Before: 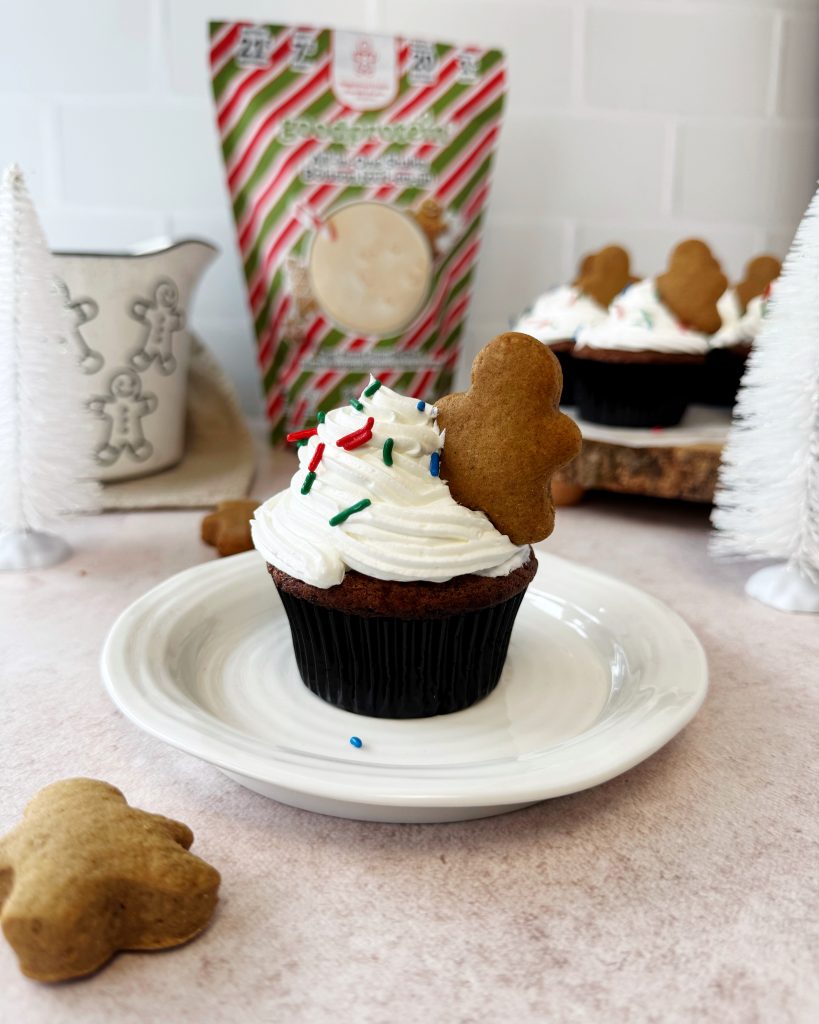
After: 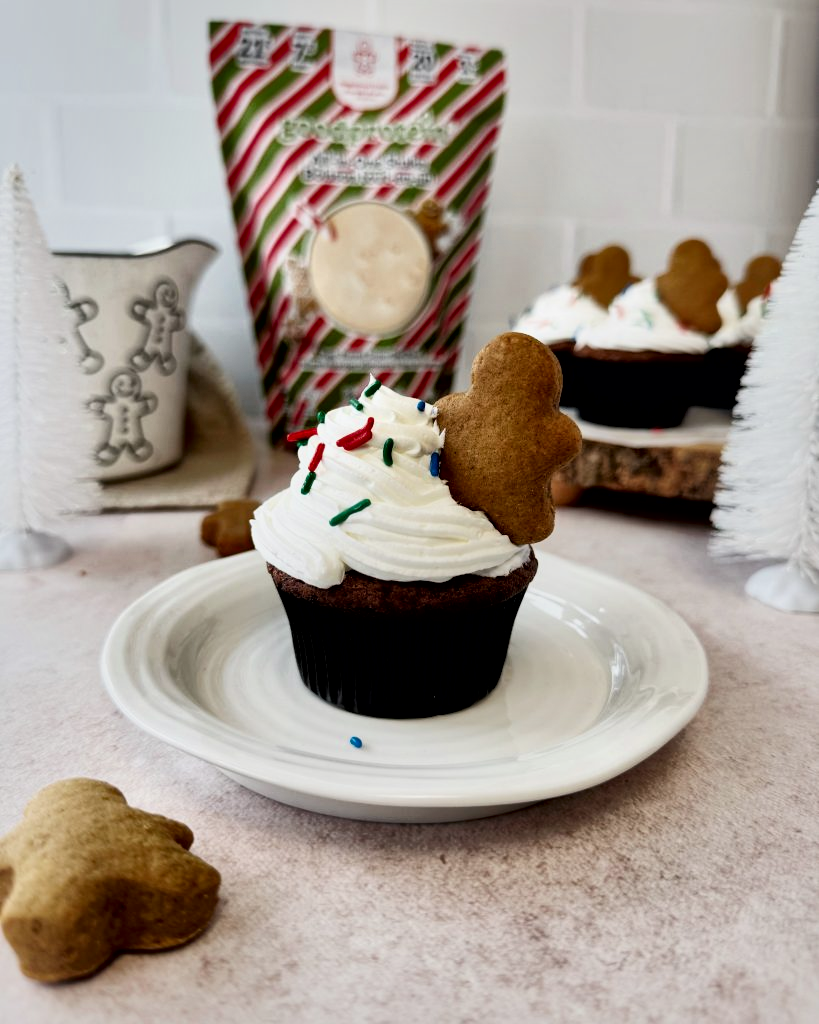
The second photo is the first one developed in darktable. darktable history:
local contrast: mode bilateral grid, contrast 44, coarseness 69, detail 214%, midtone range 0.2
filmic rgb: black relative exposure -7.65 EV, white relative exposure 4.56 EV, hardness 3.61, color science v6 (2022)
